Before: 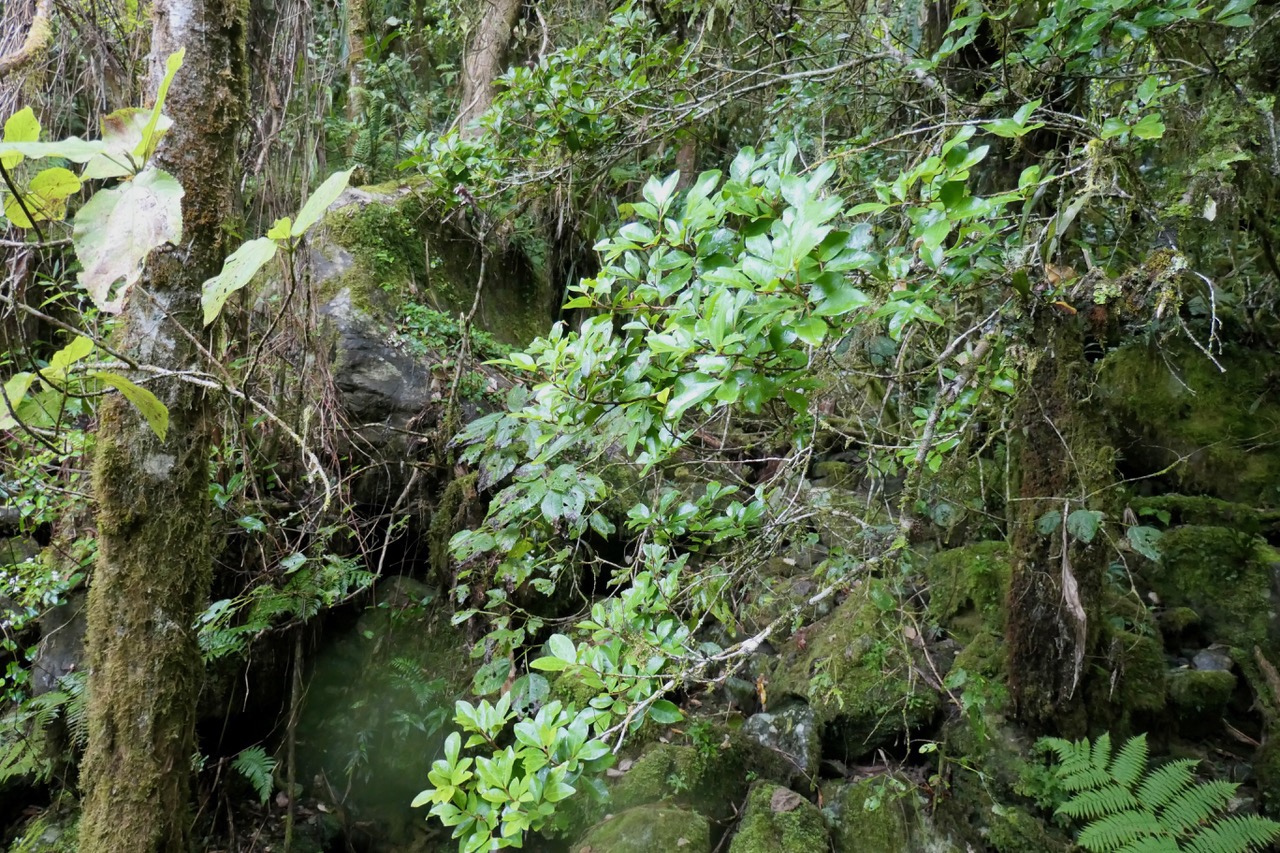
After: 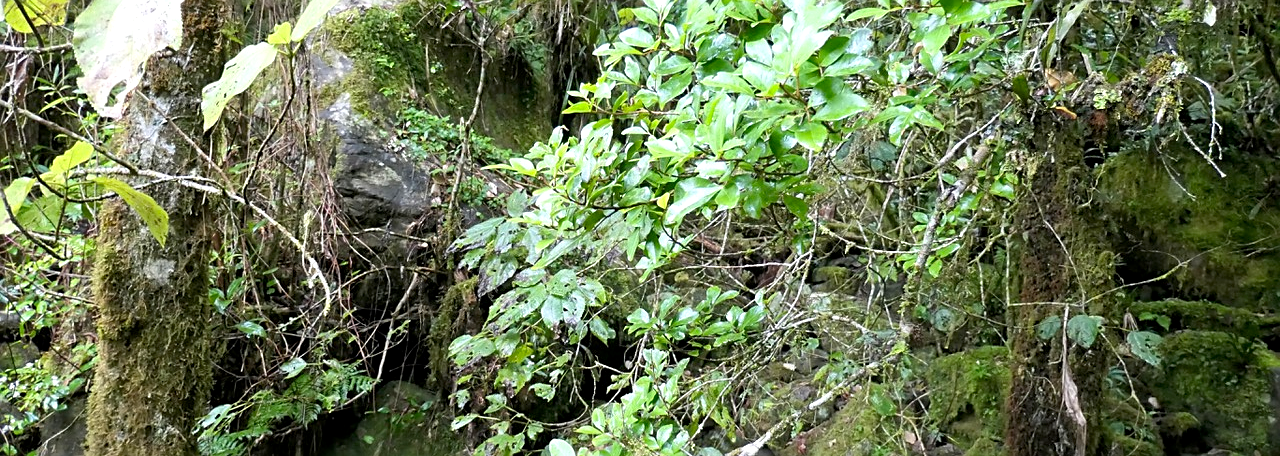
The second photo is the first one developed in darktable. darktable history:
sharpen: on, module defaults
exposure: black level correction -0.002, exposure 0.54 EV, compensate highlight preservation false
crop and rotate: top 23.043%, bottom 23.437%
